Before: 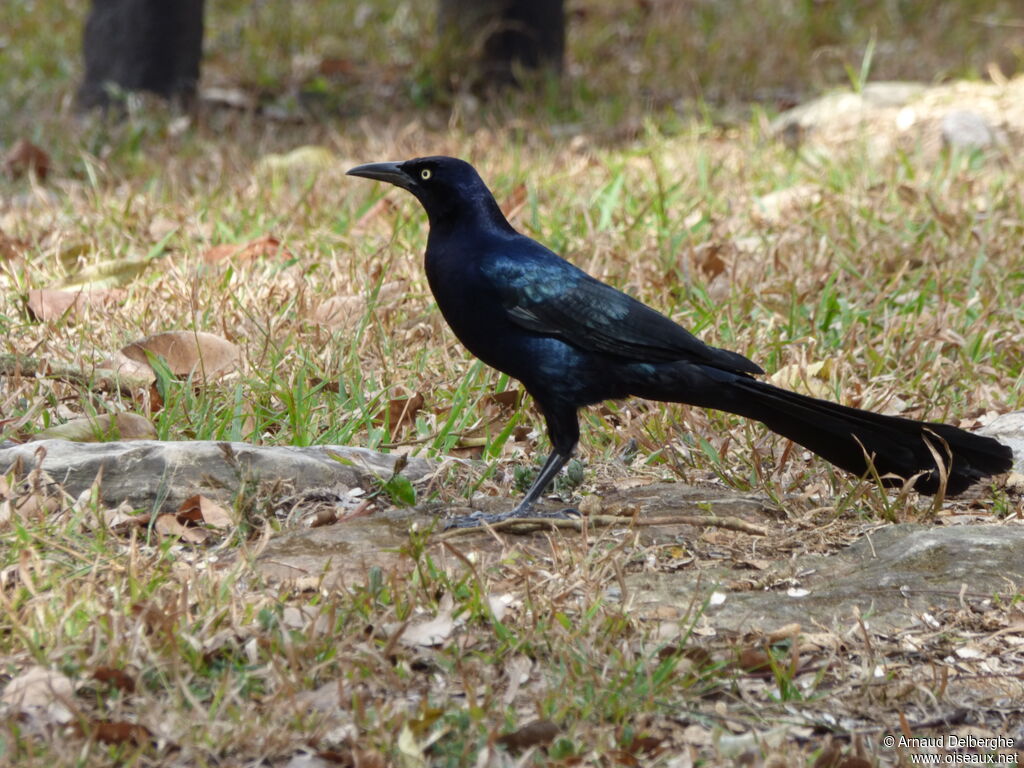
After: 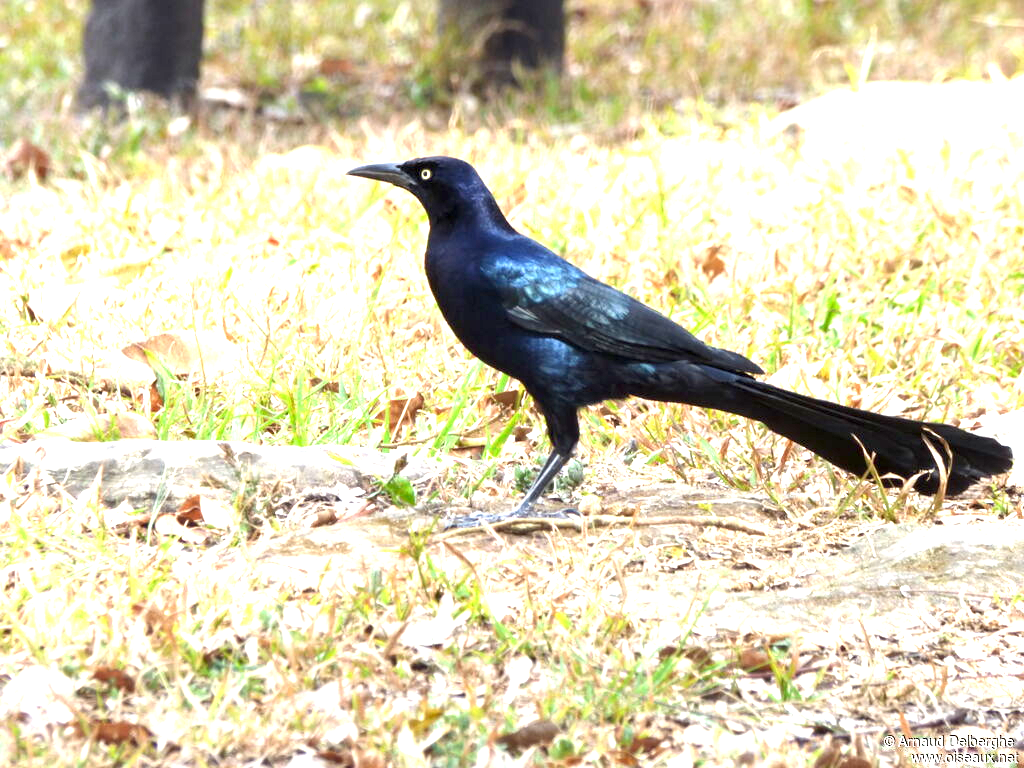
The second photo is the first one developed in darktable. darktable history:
exposure: black level correction 0.001, exposure 1.989 EV, compensate highlight preservation false
